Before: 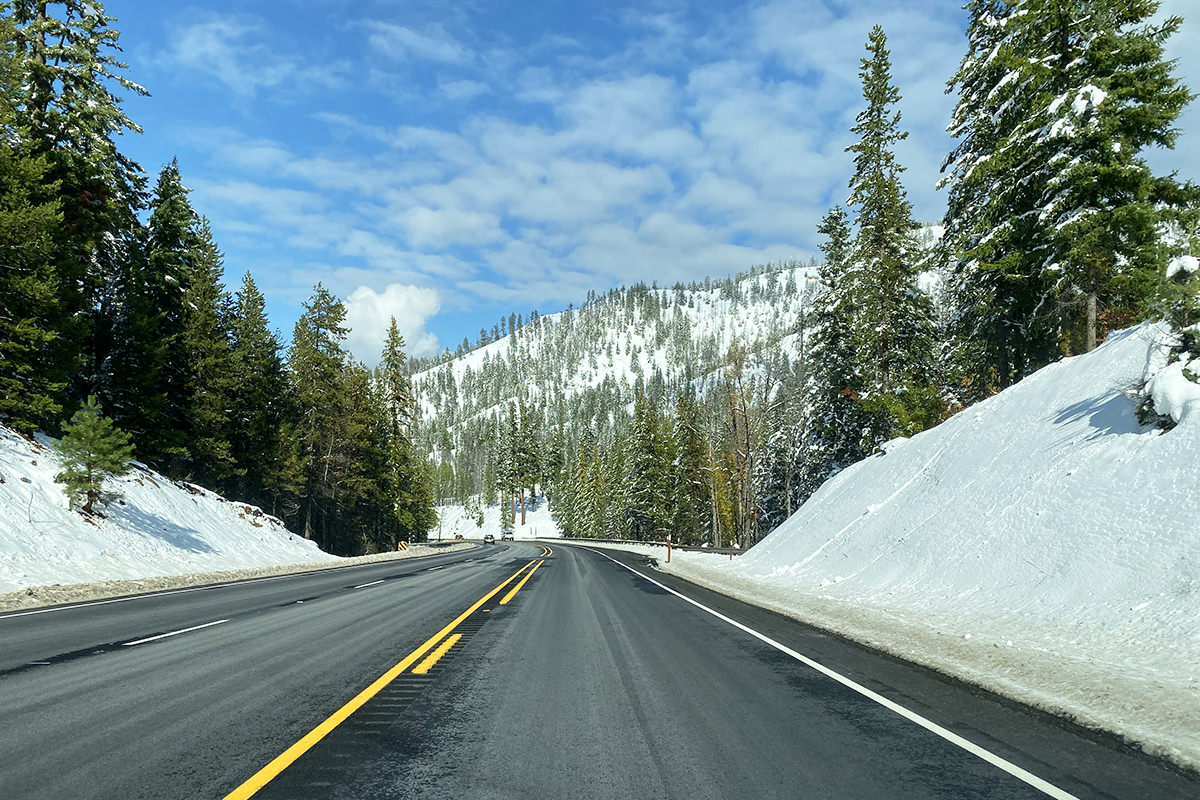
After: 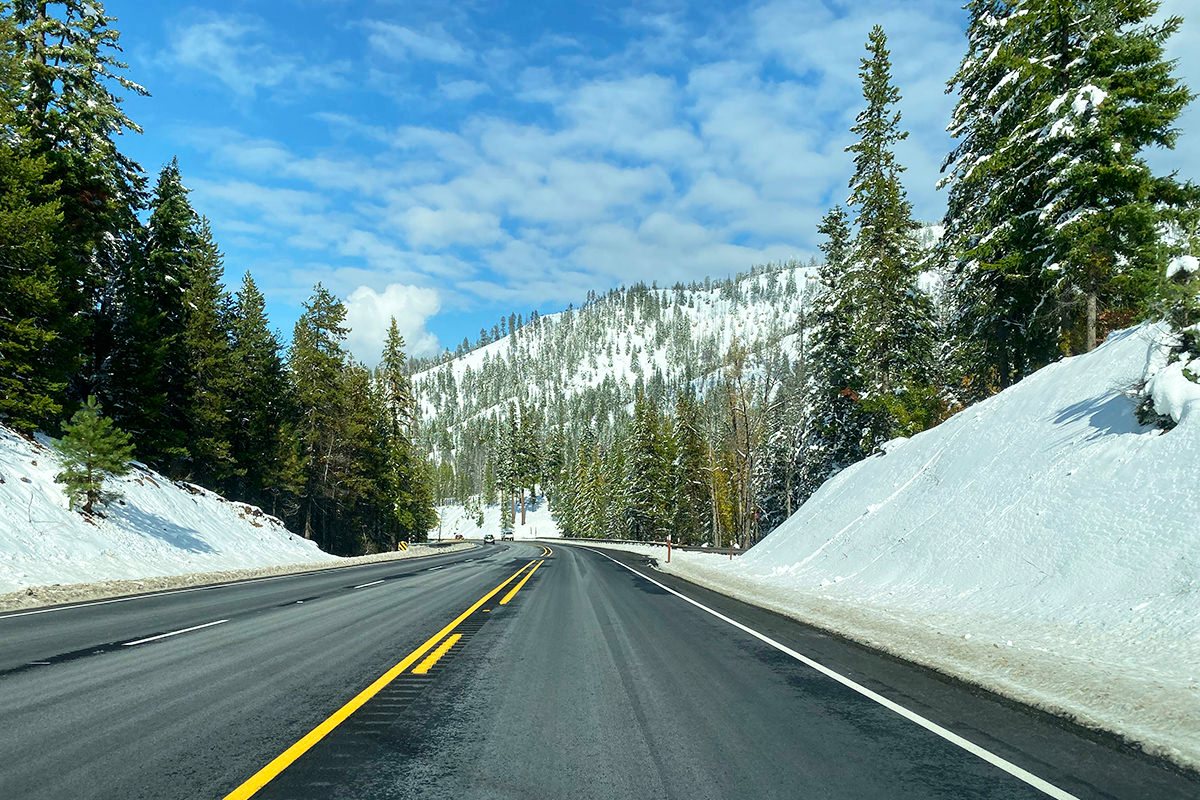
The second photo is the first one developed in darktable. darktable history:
contrast brightness saturation: contrast 0.074
